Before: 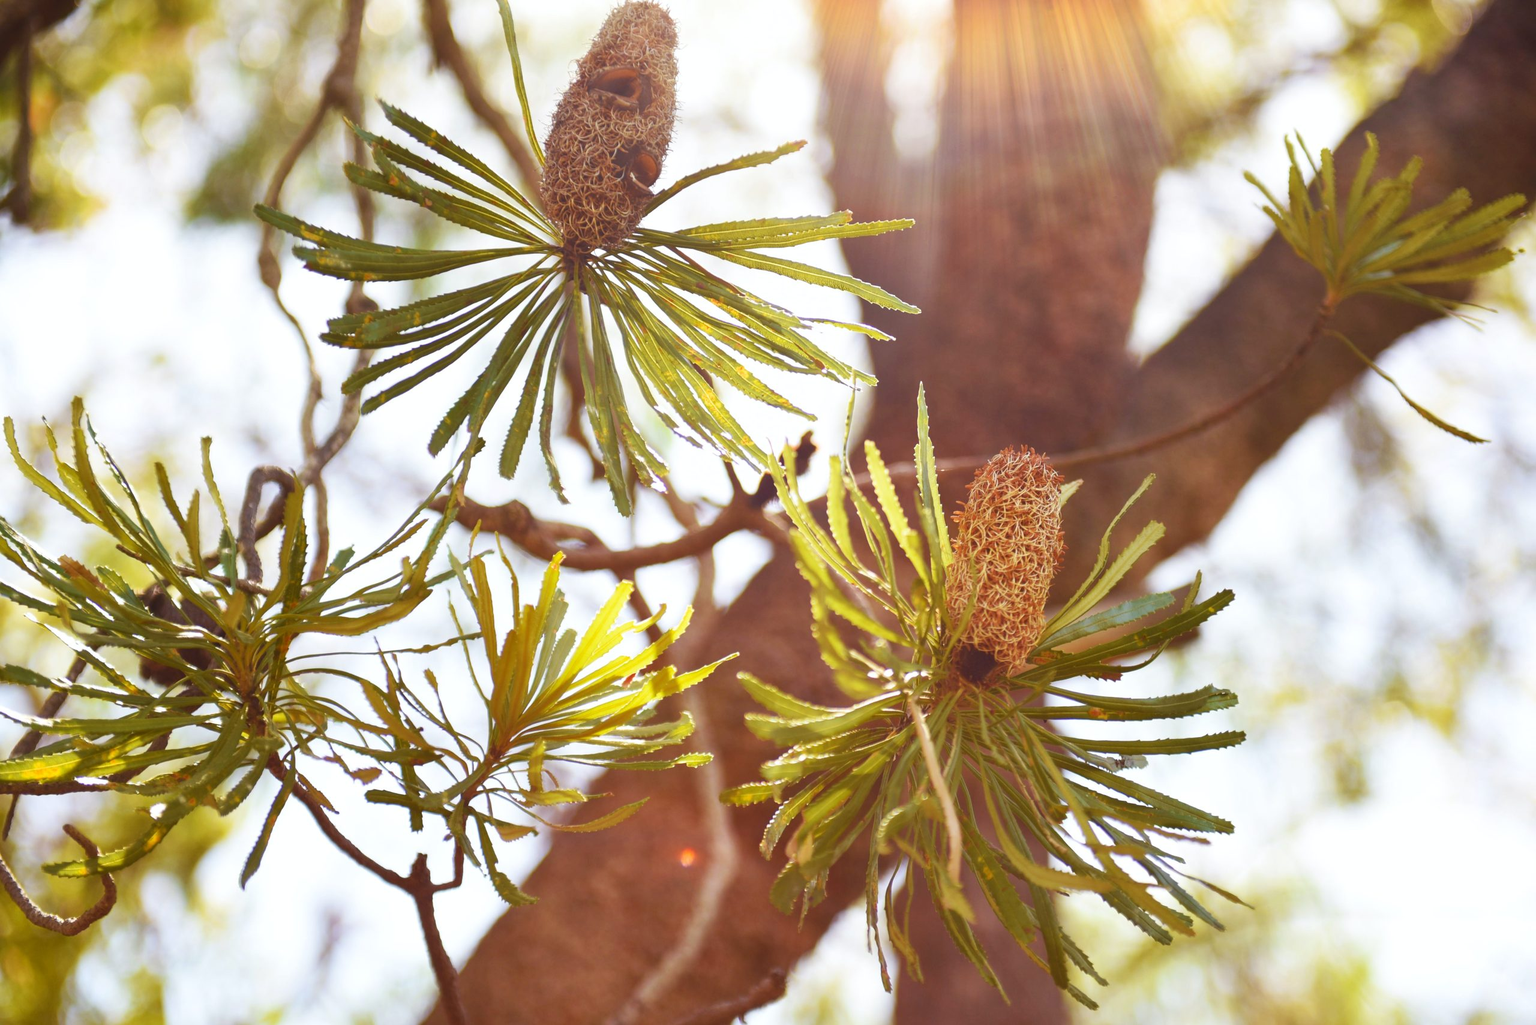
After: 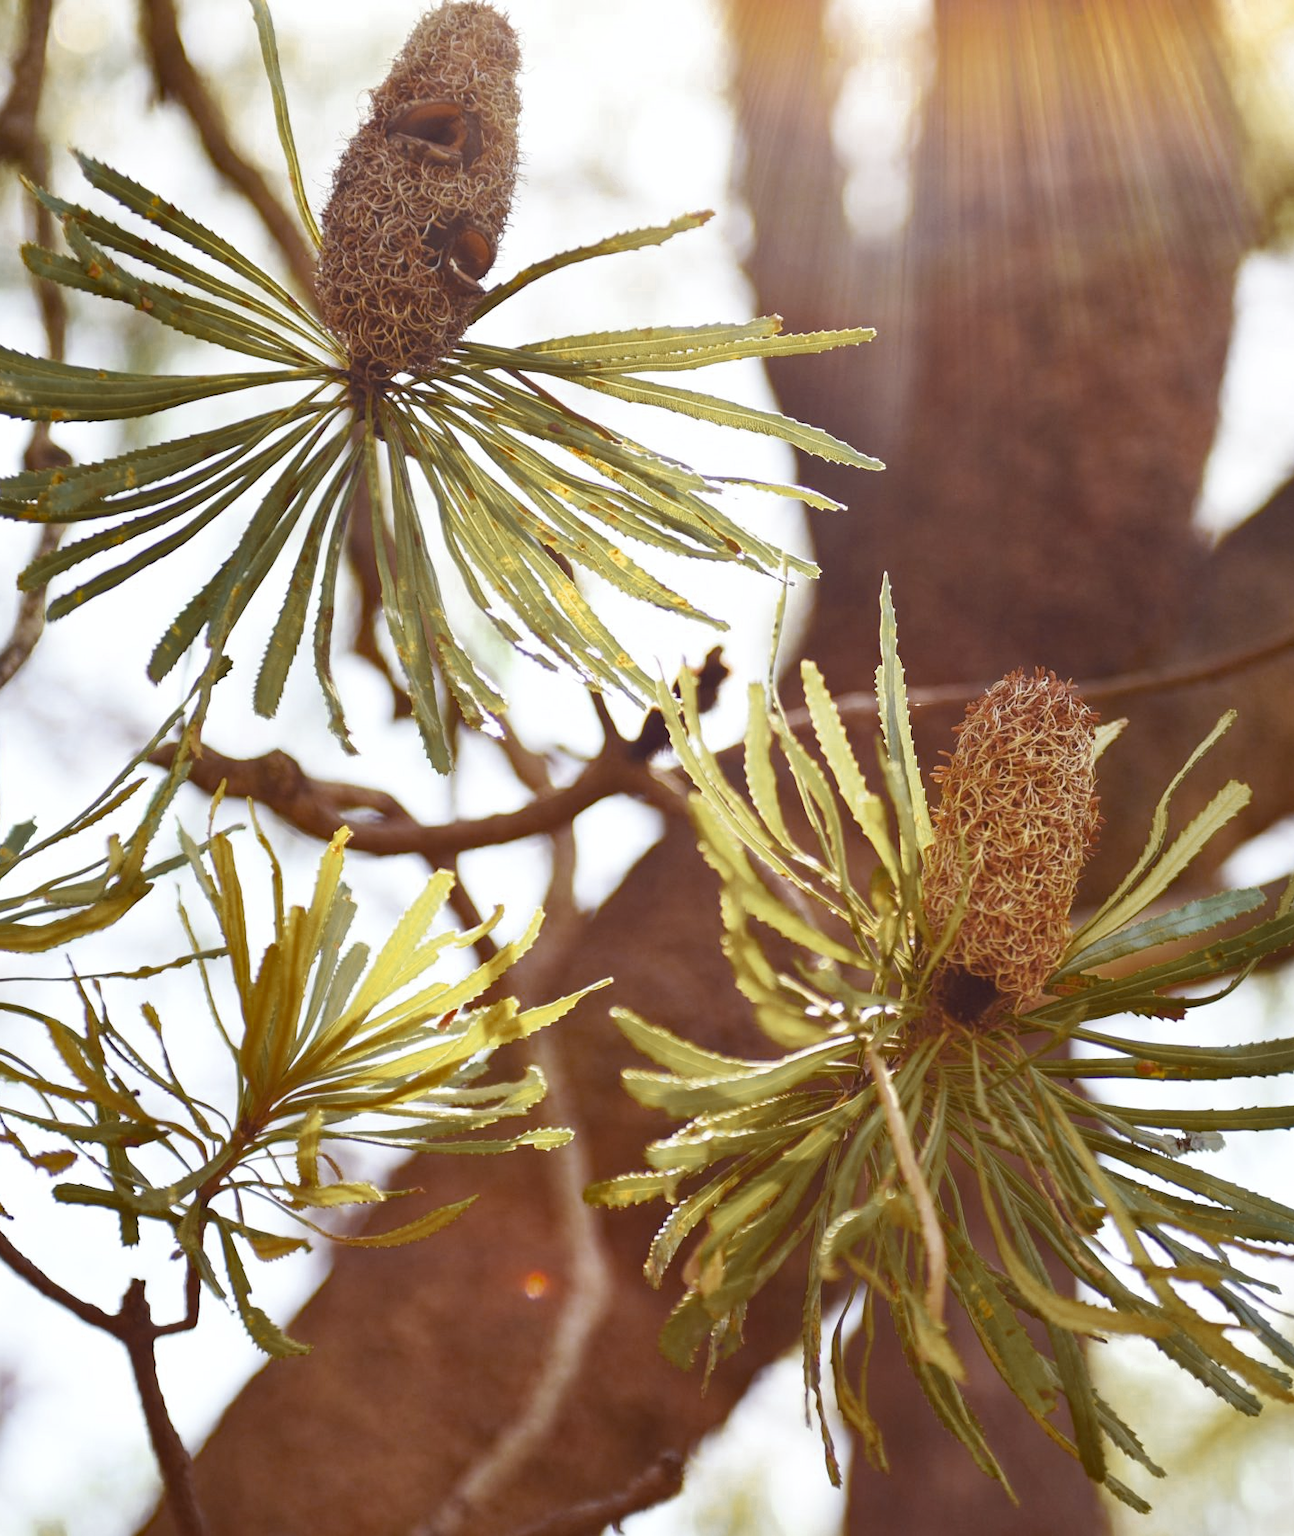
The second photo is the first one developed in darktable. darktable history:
color zones: curves: ch0 [(0.11, 0.396) (0.195, 0.36) (0.25, 0.5) (0.303, 0.412) (0.357, 0.544) (0.75, 0.5) (0.967, 0.328)]; ch1 [(0, 0.468) (0.112, 0.512) (0.202, 0.6) (0.25, 0.5) (0.307, 0.352) (0.357, 0.544) (0.75, 0.5) (0.963, 0.524)]
haze removal: strength 0.29, distance 0.25, compatibility mode true, adaptive false
crop: left 21.496%, right 22.254%
contrast brightness saturation: contrast 0.1, saturation -0.3
